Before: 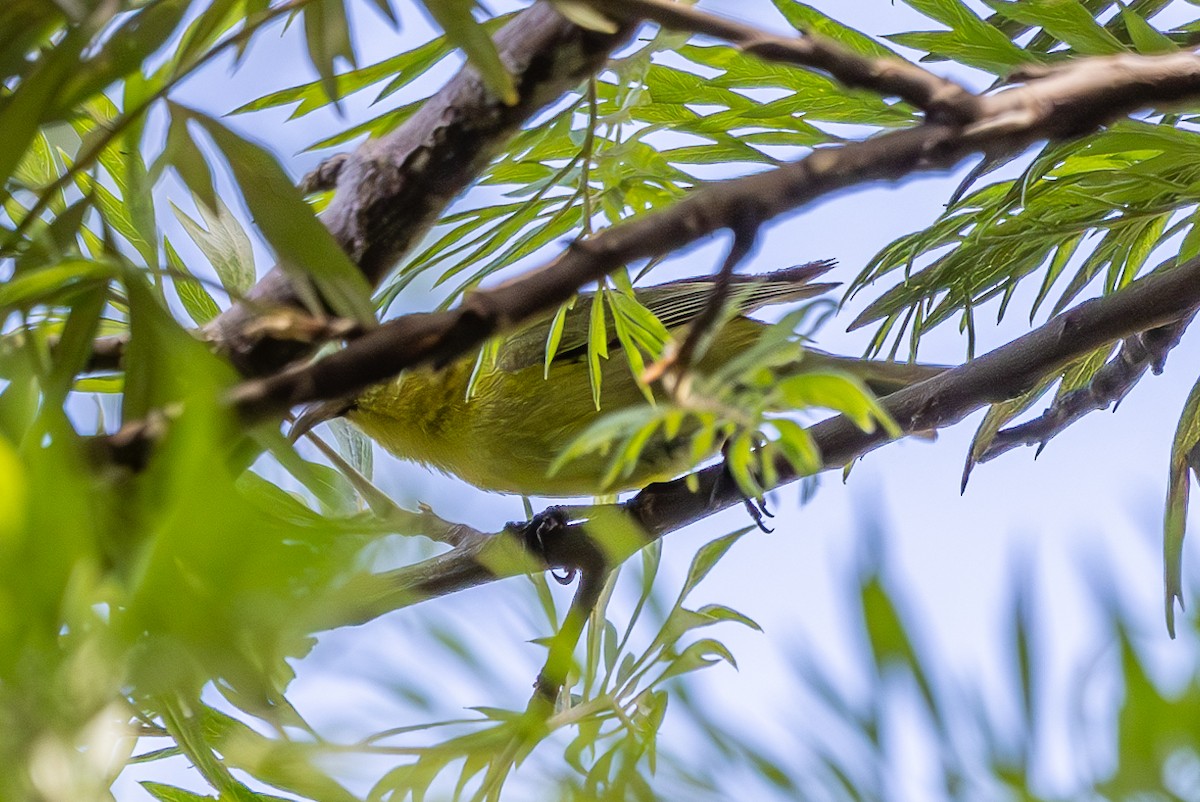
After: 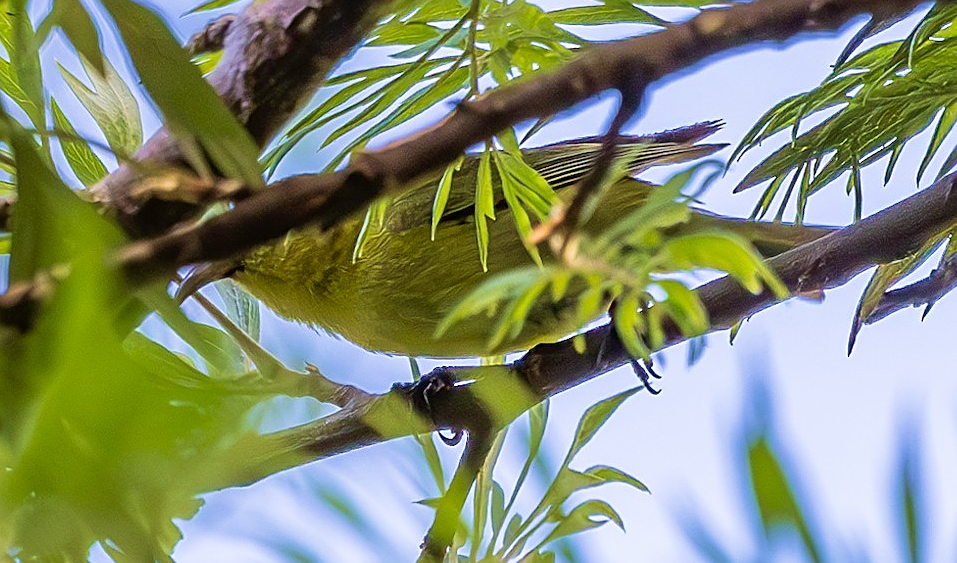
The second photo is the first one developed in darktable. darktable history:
crop: left 9.49%, top 17.355%, right 10.752%, bottom 12.386%
sharpen: on, module defaults
velvia: strength 55.59%
